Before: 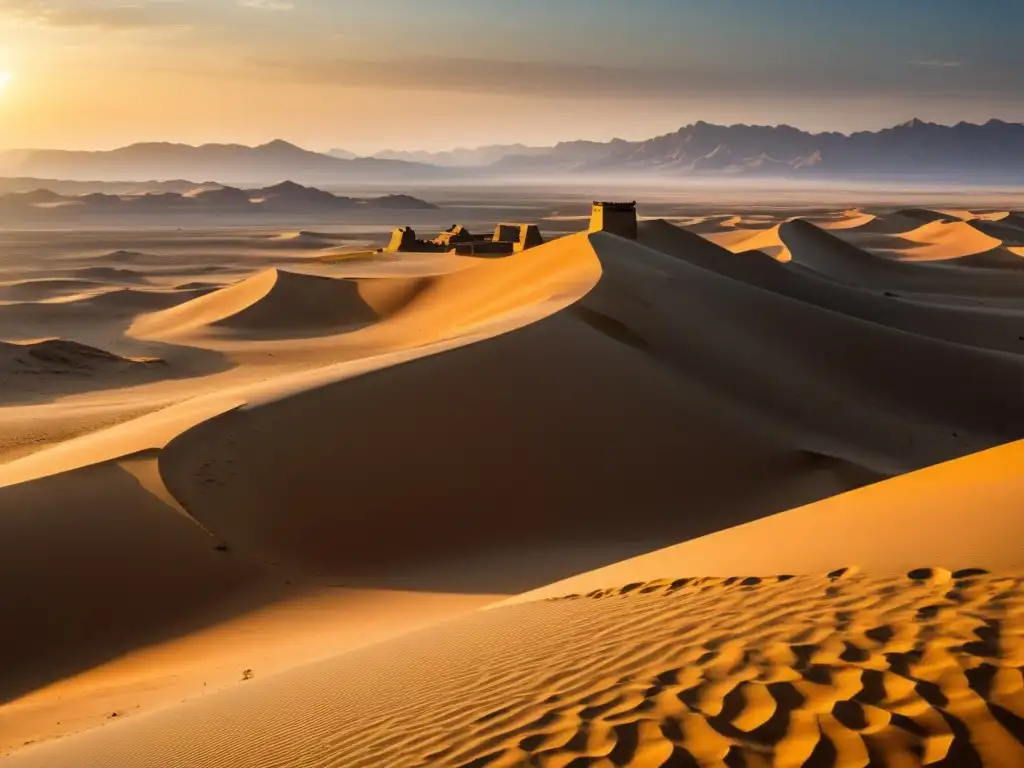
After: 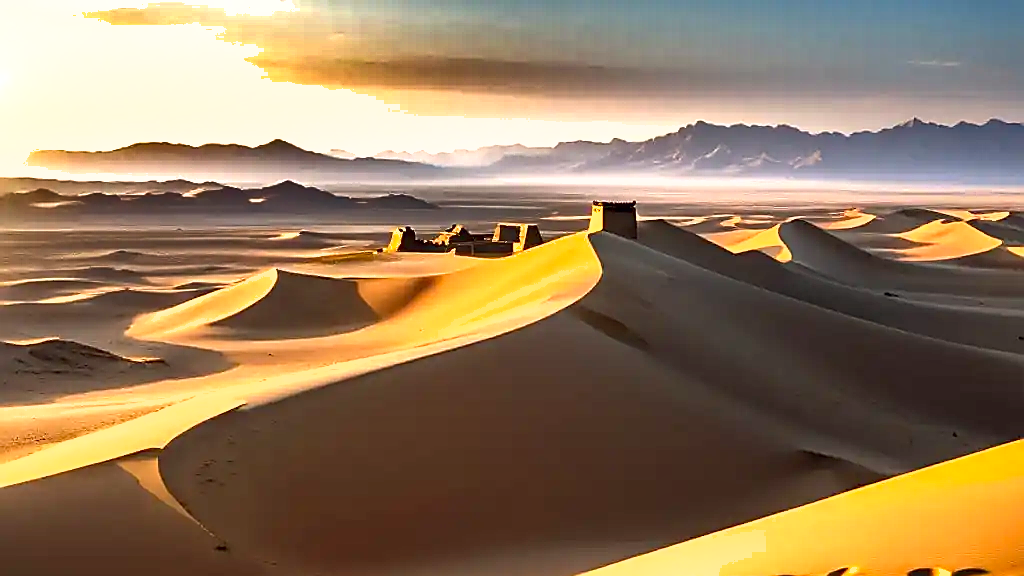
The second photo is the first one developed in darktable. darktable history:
shadows and highlights: shadows 24.29, highlights -77.98, soften with gaussian
sharpen: radius 1.372, amount 1.237, threshold 0.76
haze removal: compatibility mode true, adaptive false
crop: bottom 24.961%
exposure: black level correction 0, exposure 1.101 EV, compensate highlight preservation false
